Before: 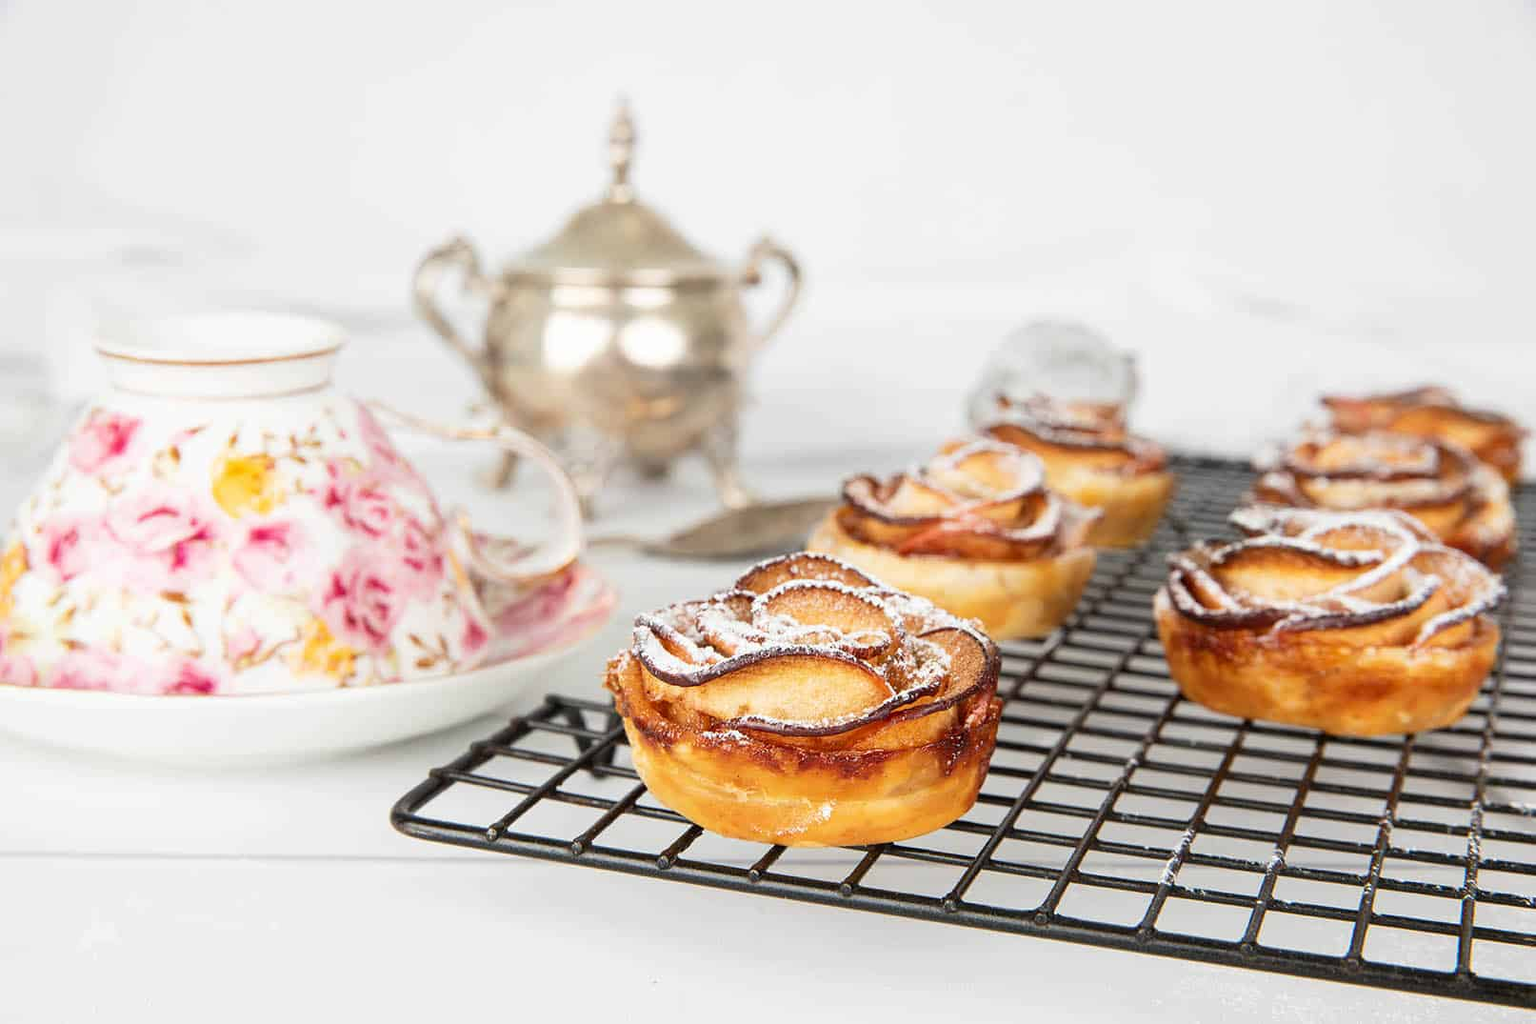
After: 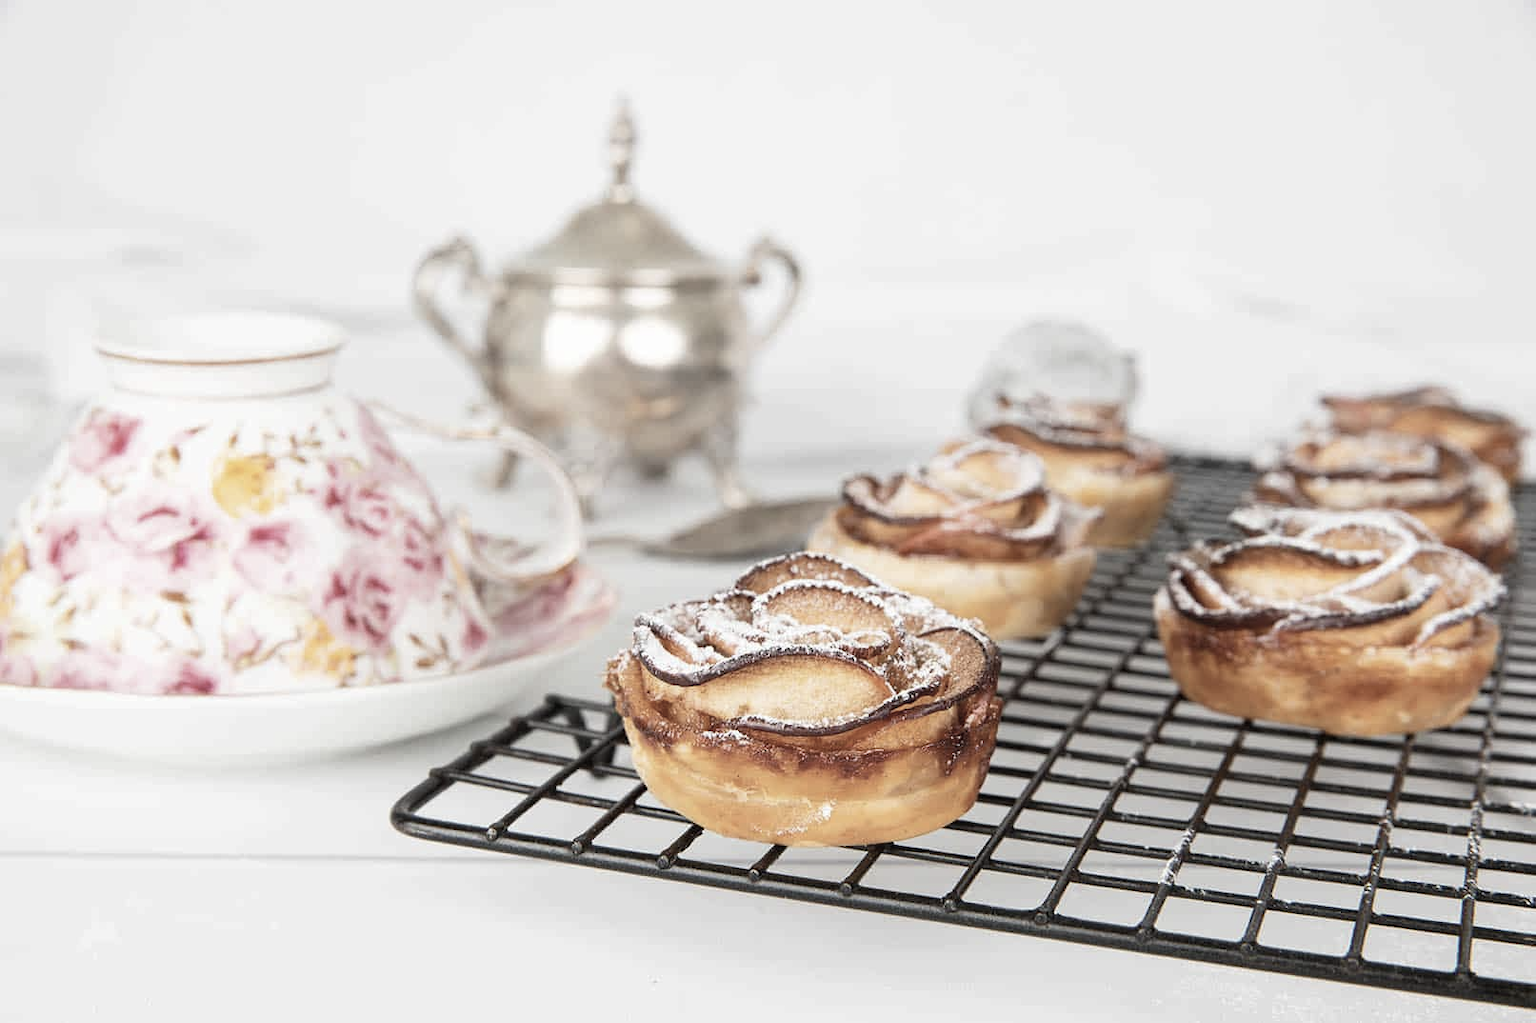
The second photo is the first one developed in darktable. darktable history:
color correction: saturation 0.5
white balance: emerald 1
